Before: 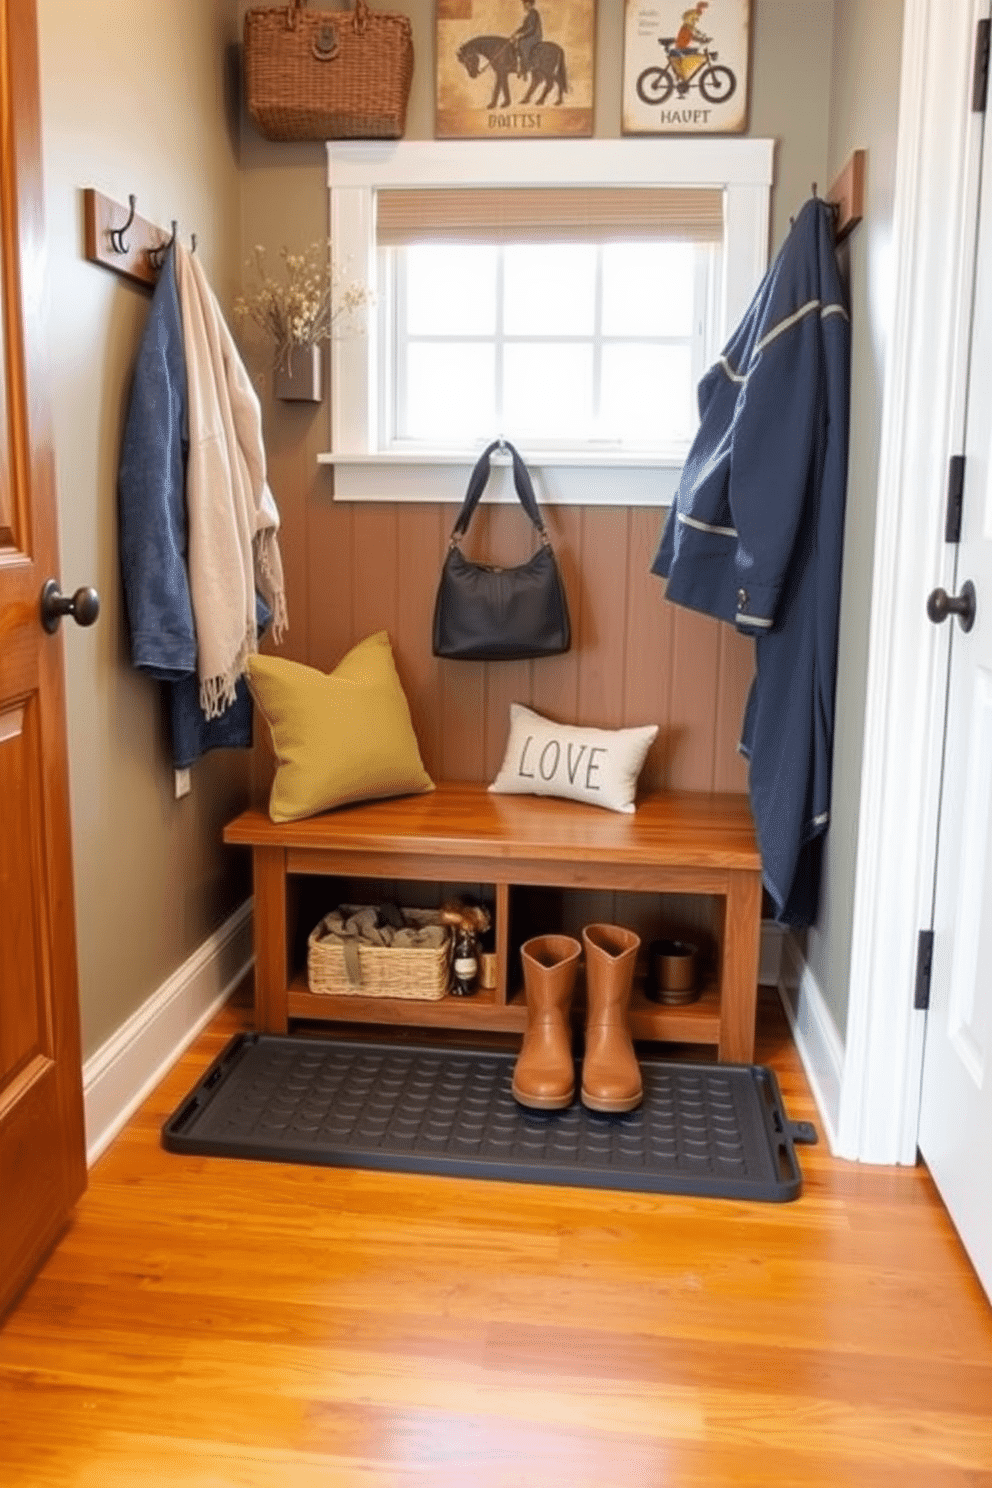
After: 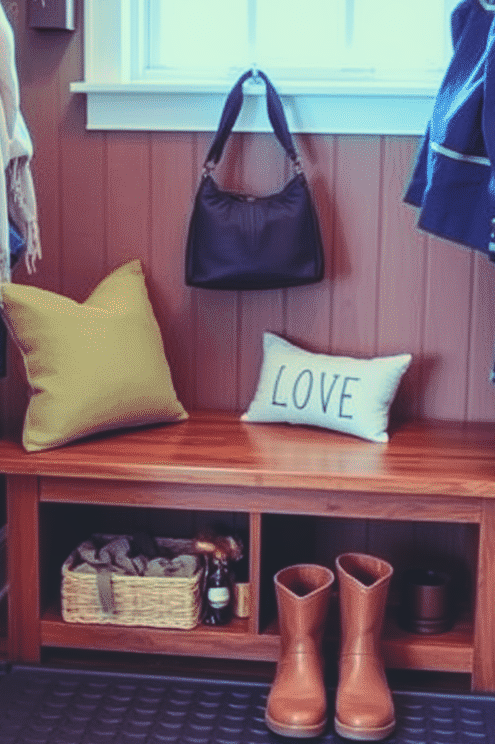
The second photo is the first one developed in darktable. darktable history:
tone curve: curves: ch0 [(0, 0) (0.128, 0.068) (0.292, 0.274) (0.453, 0.507) (0.653, 0.717) (0.785, 0.817) (0.995, 0.917)]; ch1 [(0, 0) (0.384, 0.365) (0.463, 0.447) (0.486, 0.474) (0.503, 0.497) (0.52, 0.525) (0.559, 0.591) (0.583, 0.623) (0.672, 0.699) (0.766, 0.773) (1, 1)]; ch2 [(0, 0) (0.374, 0.344) (0.446, 0.443) (0.501, 0.5) (0.527, 0.549) (0.565, 0.582) (0.624, 0.632) (1, 1)], color space Lab, independent channels, preserve colors none
rgb curve: curves: ch0 [(0, 0.186) (0.314, 0.284) (0.576, 0.466) (0.805, 0.691) (0.936, 0.886)]; ch1 [(0, 0.186) (0.314, 0.284) (0.581, 0.534) (0.771, 0.746) (0.936, 0.958)]; ch2 [(0, 0.216) (0.275, 0.39) (1, 1)], mode RGB, independent channels, compensate middle gray true, preserve colors none
local contrast: highlights 100%, shadows 100%, detail 131%, midtone range 0.2
crop: left 25%, top 25%, right 25%, bottom 25%
